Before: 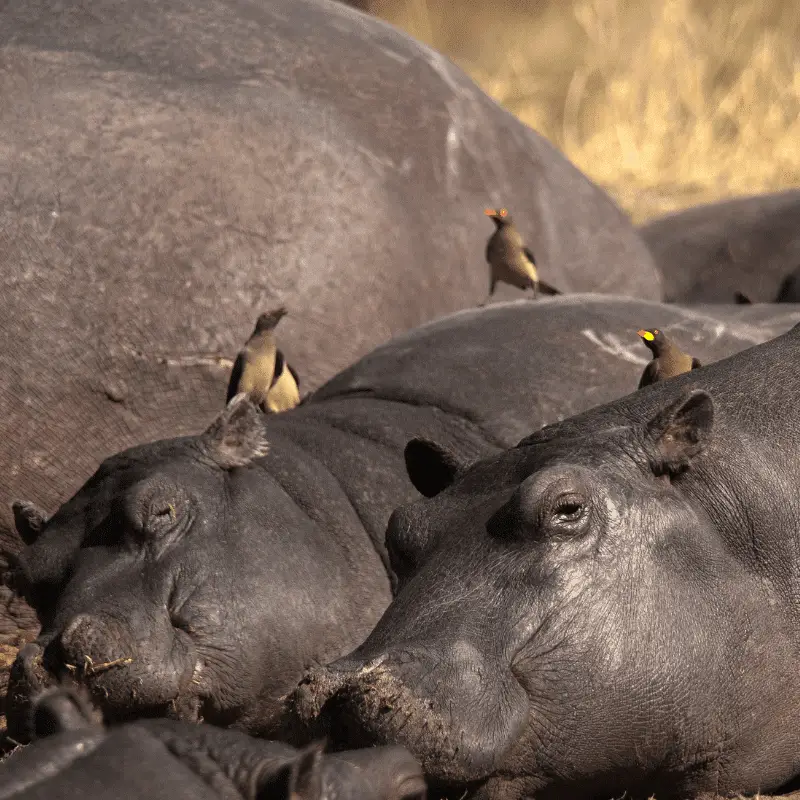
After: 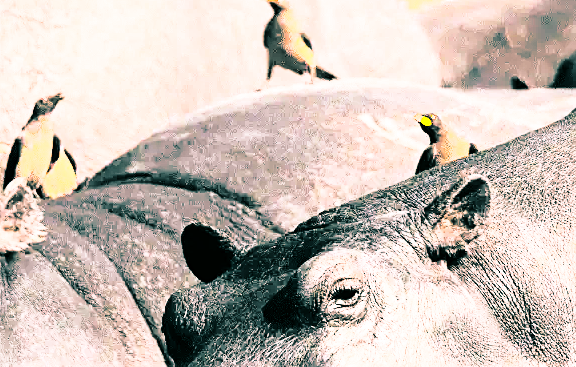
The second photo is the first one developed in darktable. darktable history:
sharpen: on, module defaults
rgb curve: curves: ch0 [(0, 0) (0.21, 0.15) (0.24, 0.21) (0.5, 0.75) (0.75, 0.96) (0.89, 0.99) (1, 1)]; ch1 [(0, 0.02) (0.21, 0.13) (0.25, 0.2) (0.5, 0.67) (0.75, 0.9) (0.89, 0.97) (1, 1)]; ch2 [(0, 0.02) (0.21, 0.13) (0.25, 0.2) (0.5, 0.67) (0.75, 0.9) (0.89, 0.97) (1, 1)], compensate middle gray true
white balance: red 1.05, blue 1.072
crop and rotate: left 27.938%, top 27.046%, bottom 27.046%
exposure: exposure 0.661 EV, compensate highlight preservation false
base curve: curves: ch0 [(0, 0) (0.028, 0.03) (0.121, 0.232) (0.46, 0.748) (0.859, 0.968) (1, 1)]
split-toning: shadows › hue 183.6°, shadows › saturation 0.52, highlights › hue 0°, highlights › saturation 0
color correction: highlights a* -7.33, highlights b* 1.26, shadows a* -3.55, saturation 1.4
